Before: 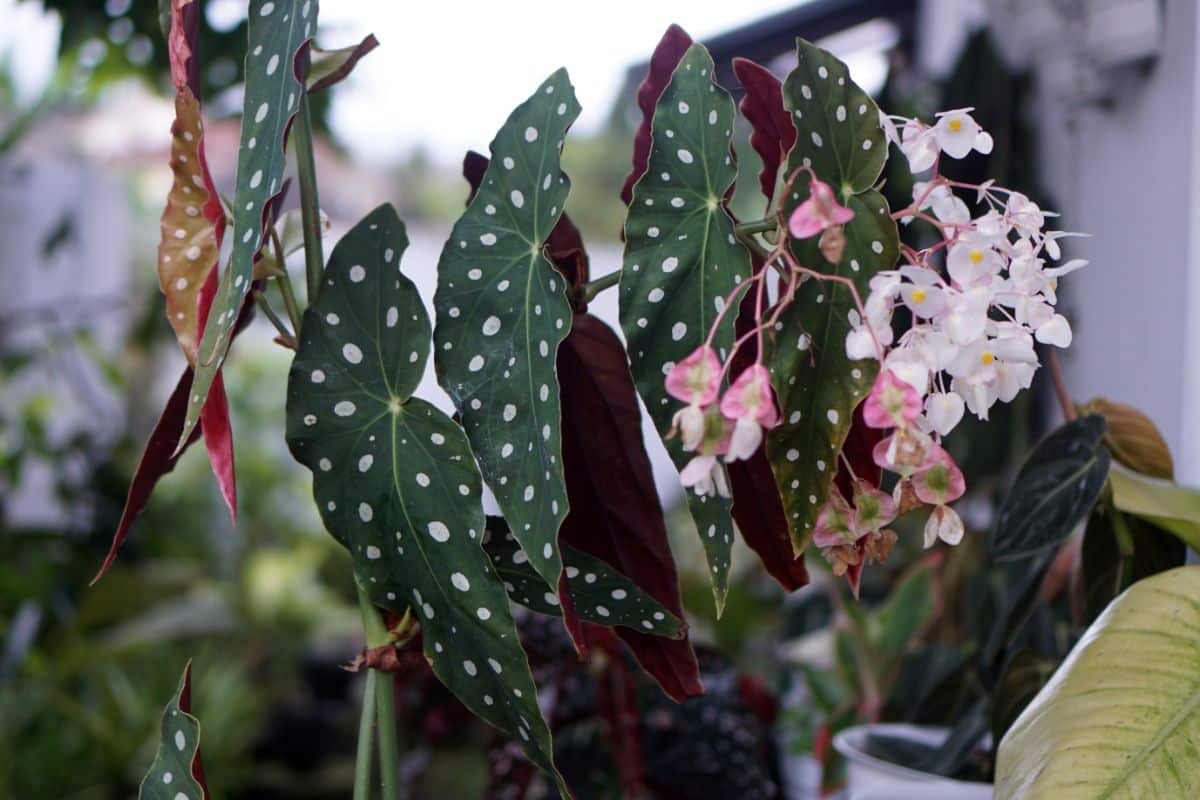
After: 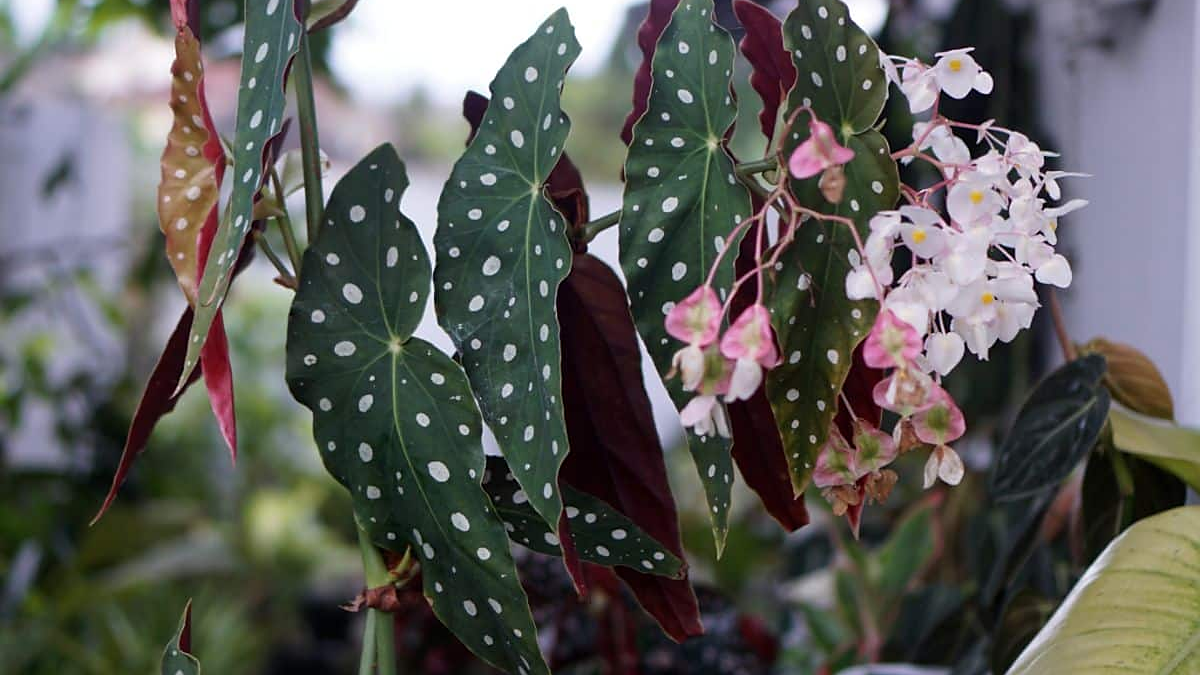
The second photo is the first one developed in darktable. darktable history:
sharpen: radius 1.462, amount 0.393, threshold 1.213
crop: top 7.571%, bottom 7.958%
